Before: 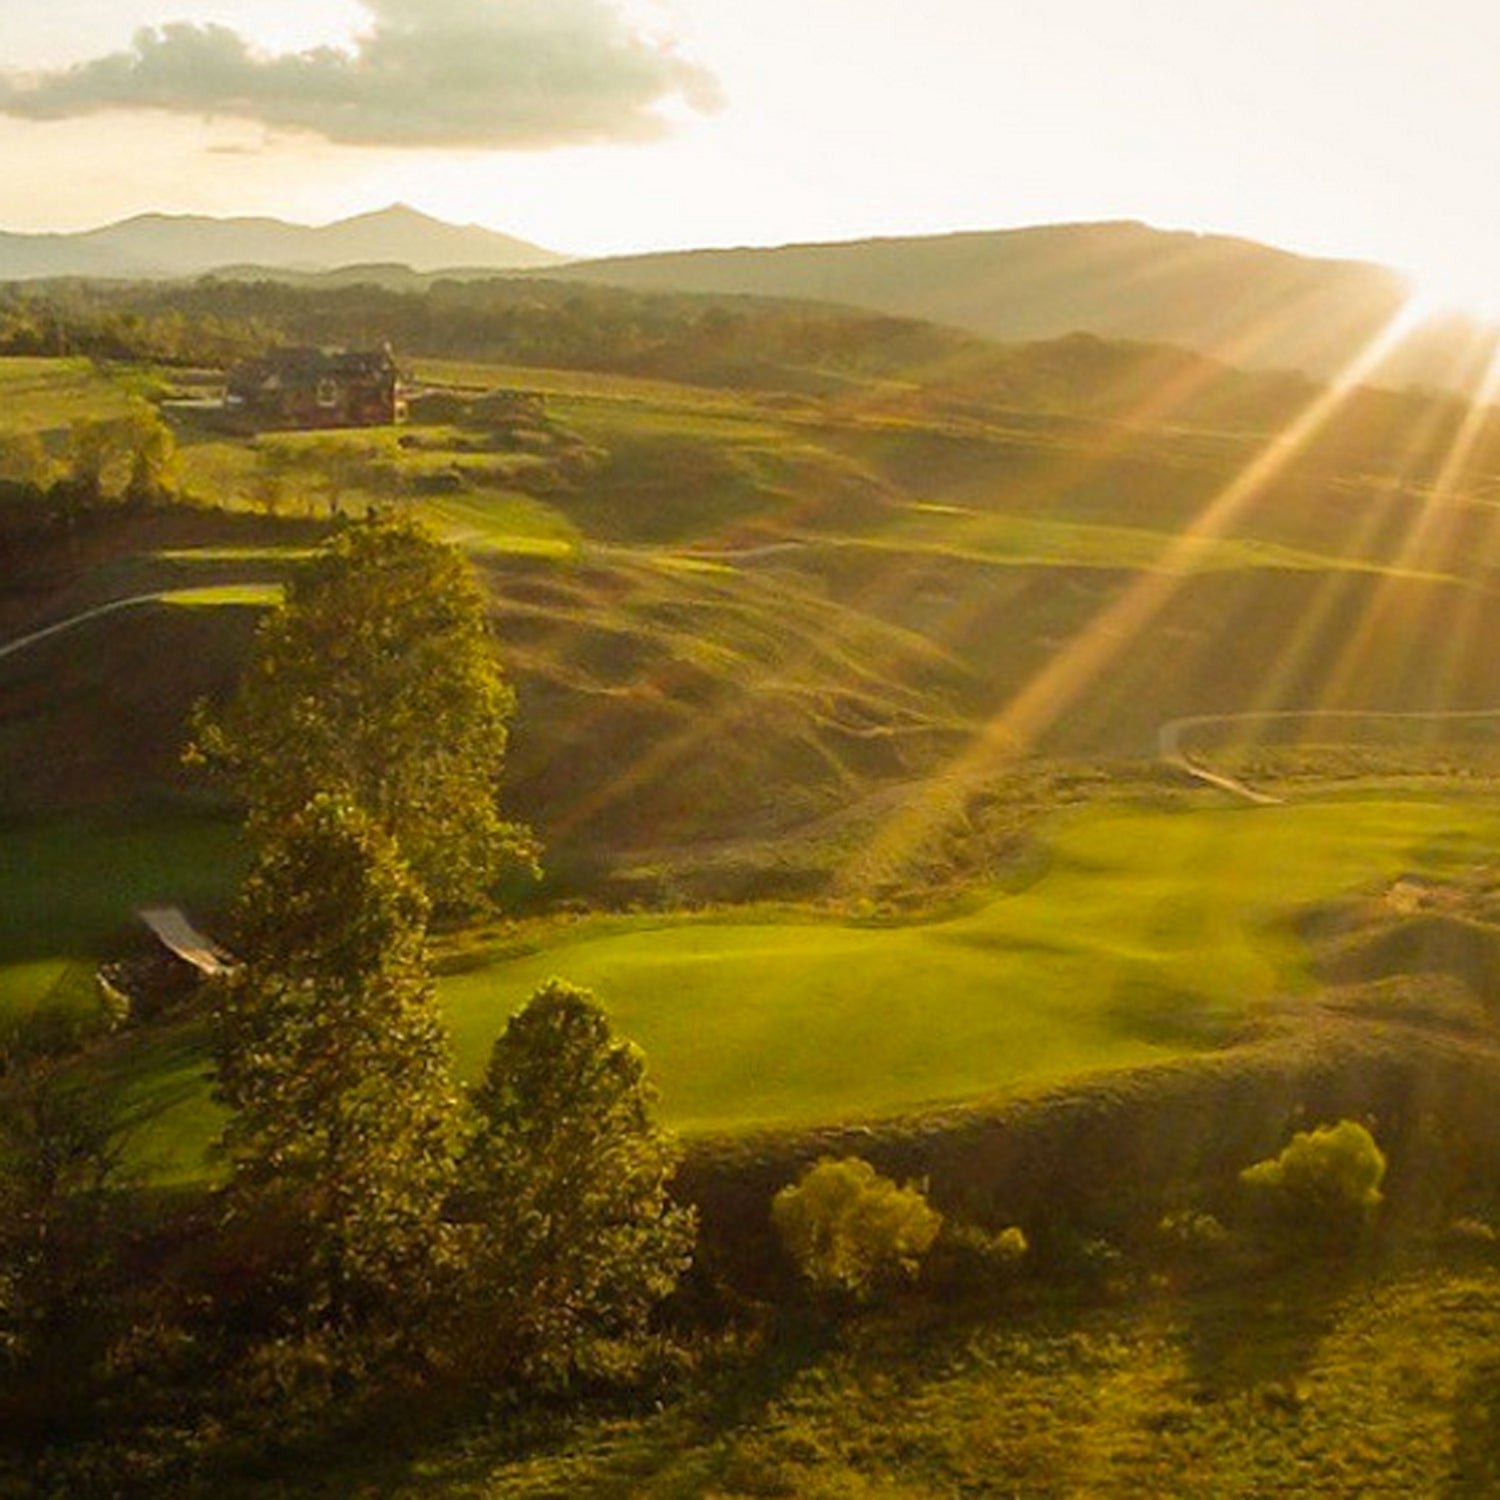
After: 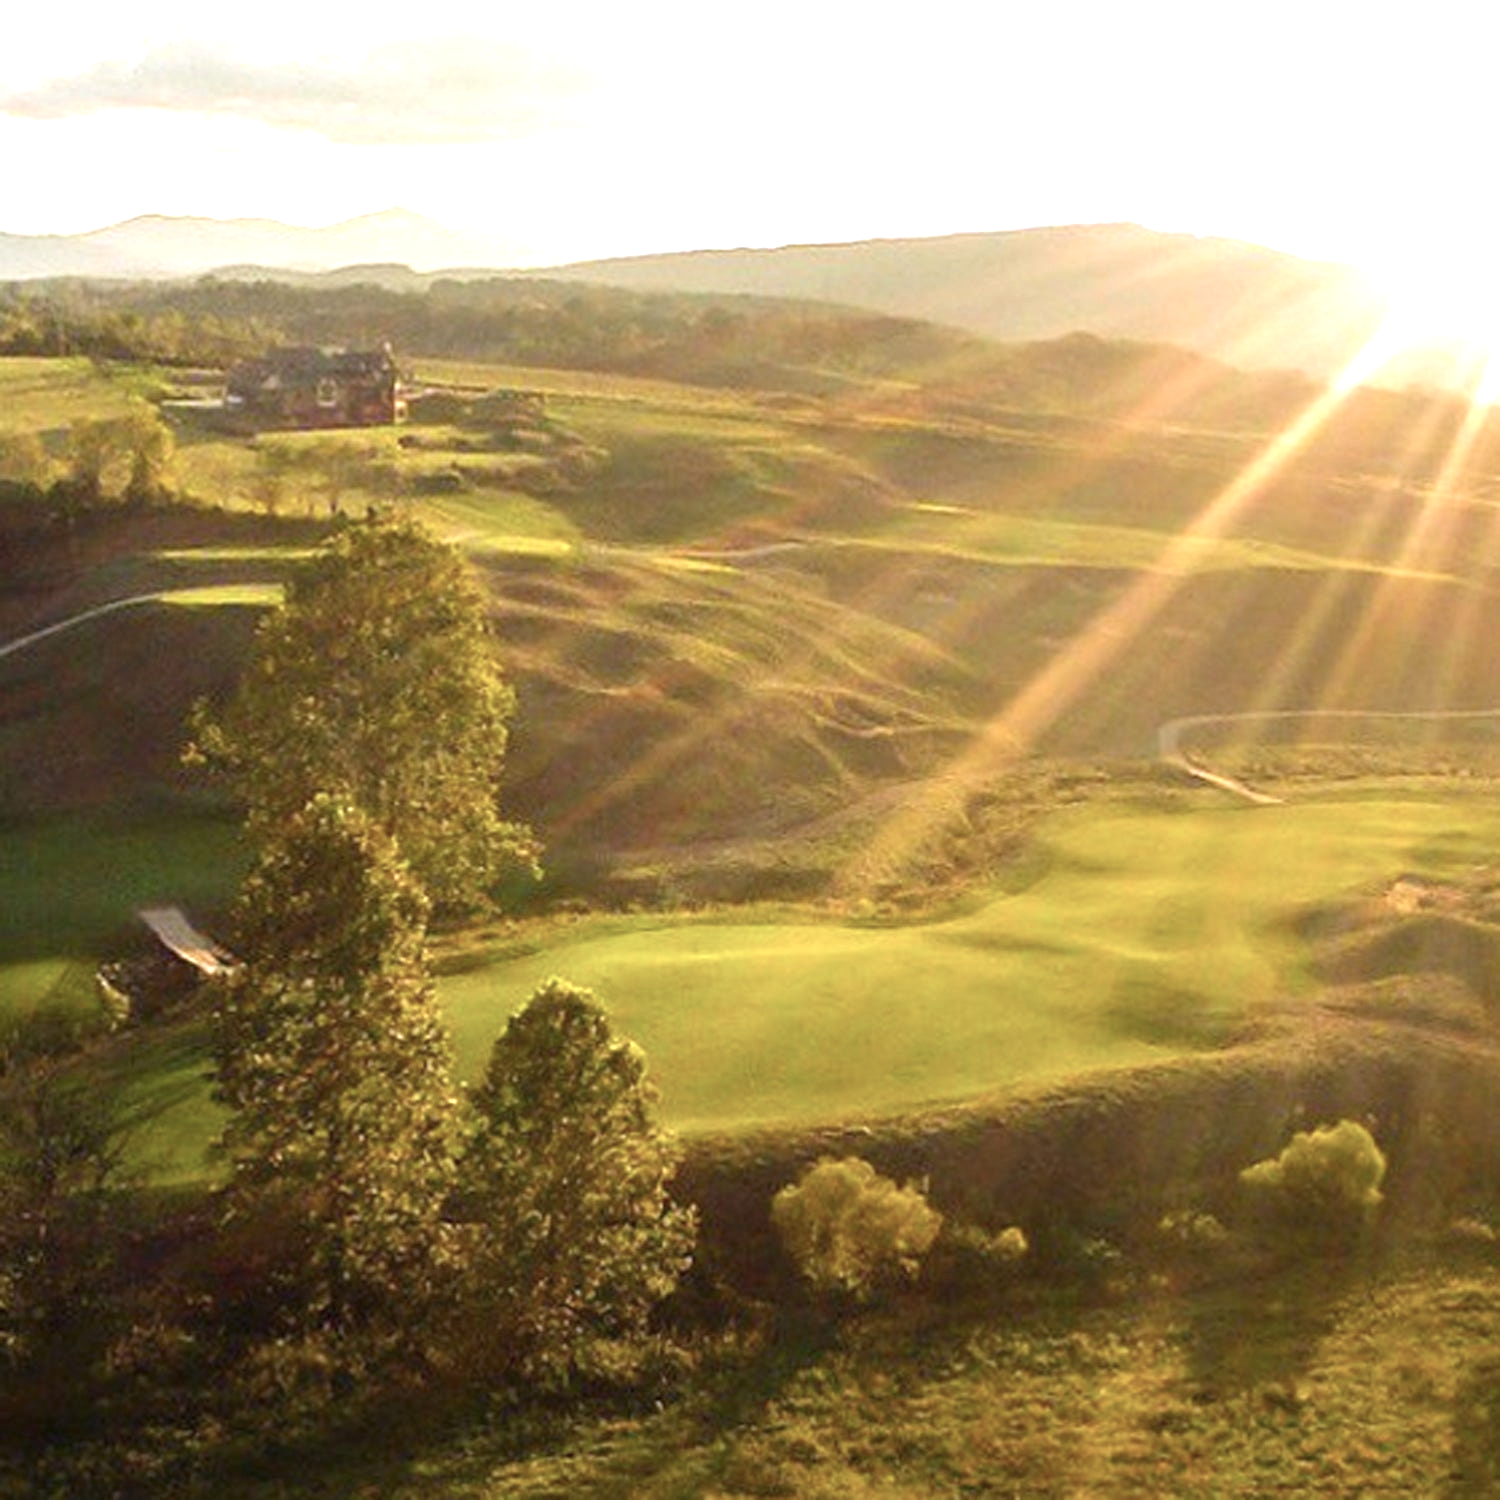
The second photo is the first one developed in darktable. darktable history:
color calibration: illuminant custom, x 0.363, y 0.384, temperature 4523.54 K, gamut compression 2.99
exposure: black level correction 0, exposure 0.894 EV, compensate exposure bias true, compensate highlight preservation false
